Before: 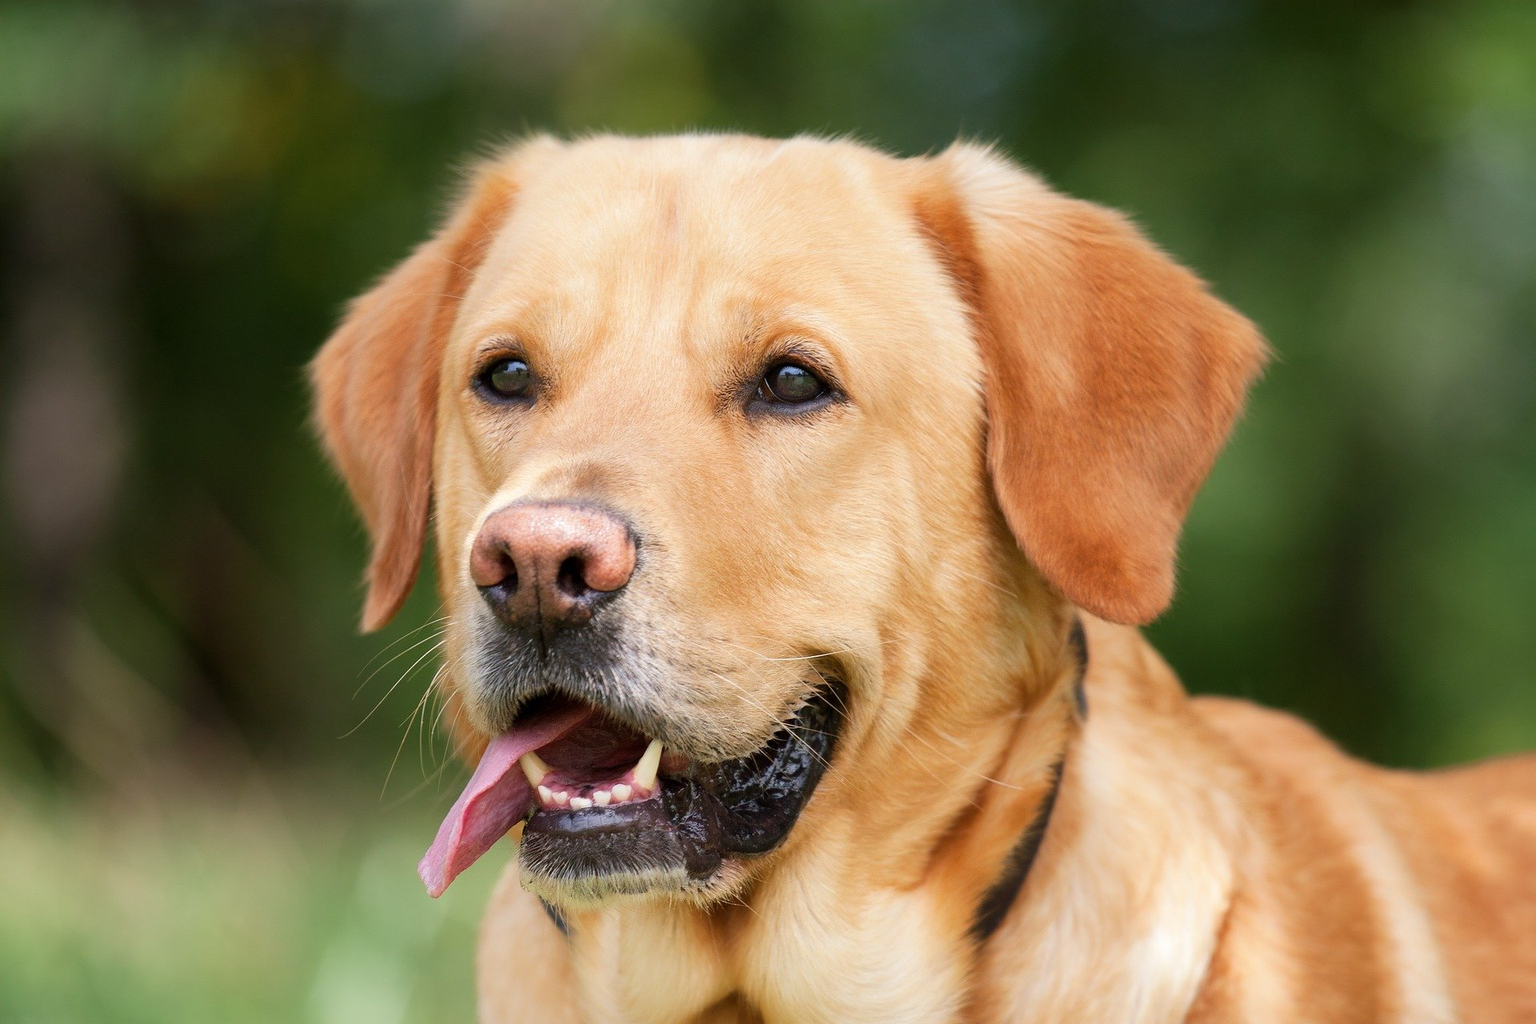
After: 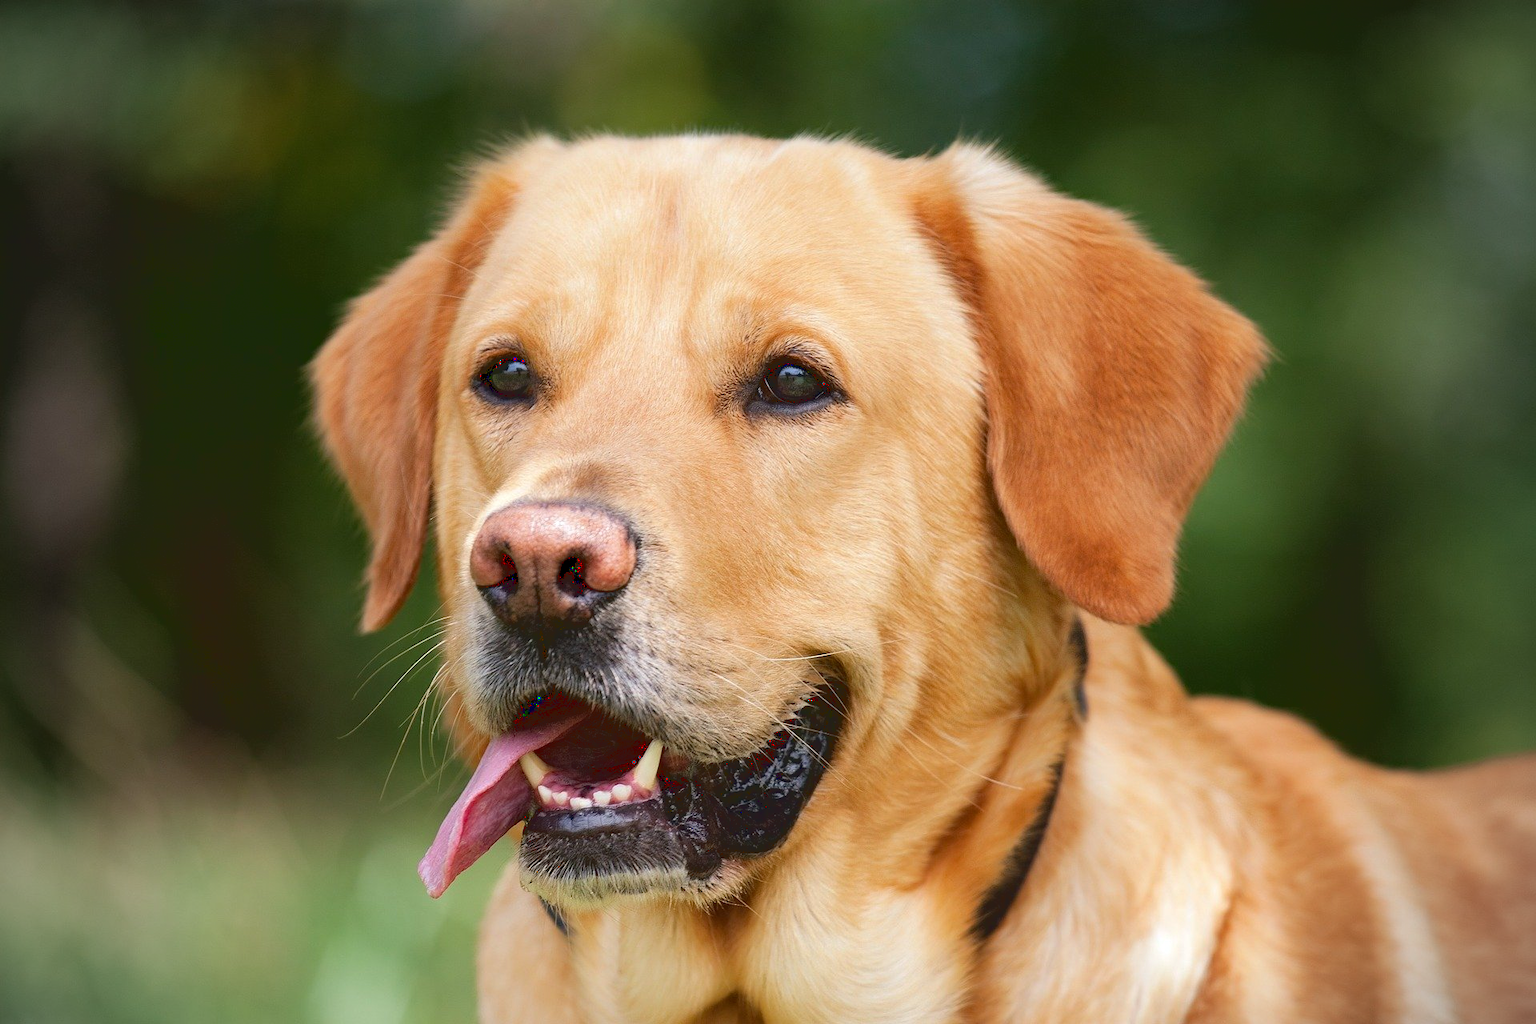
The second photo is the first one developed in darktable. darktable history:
haze removal: compatibility mode true, adaptive false
tone curve: curves: ch0 [(0.122, 0.111) (1, 1)]
vignetting: fall-off start 79.88%
